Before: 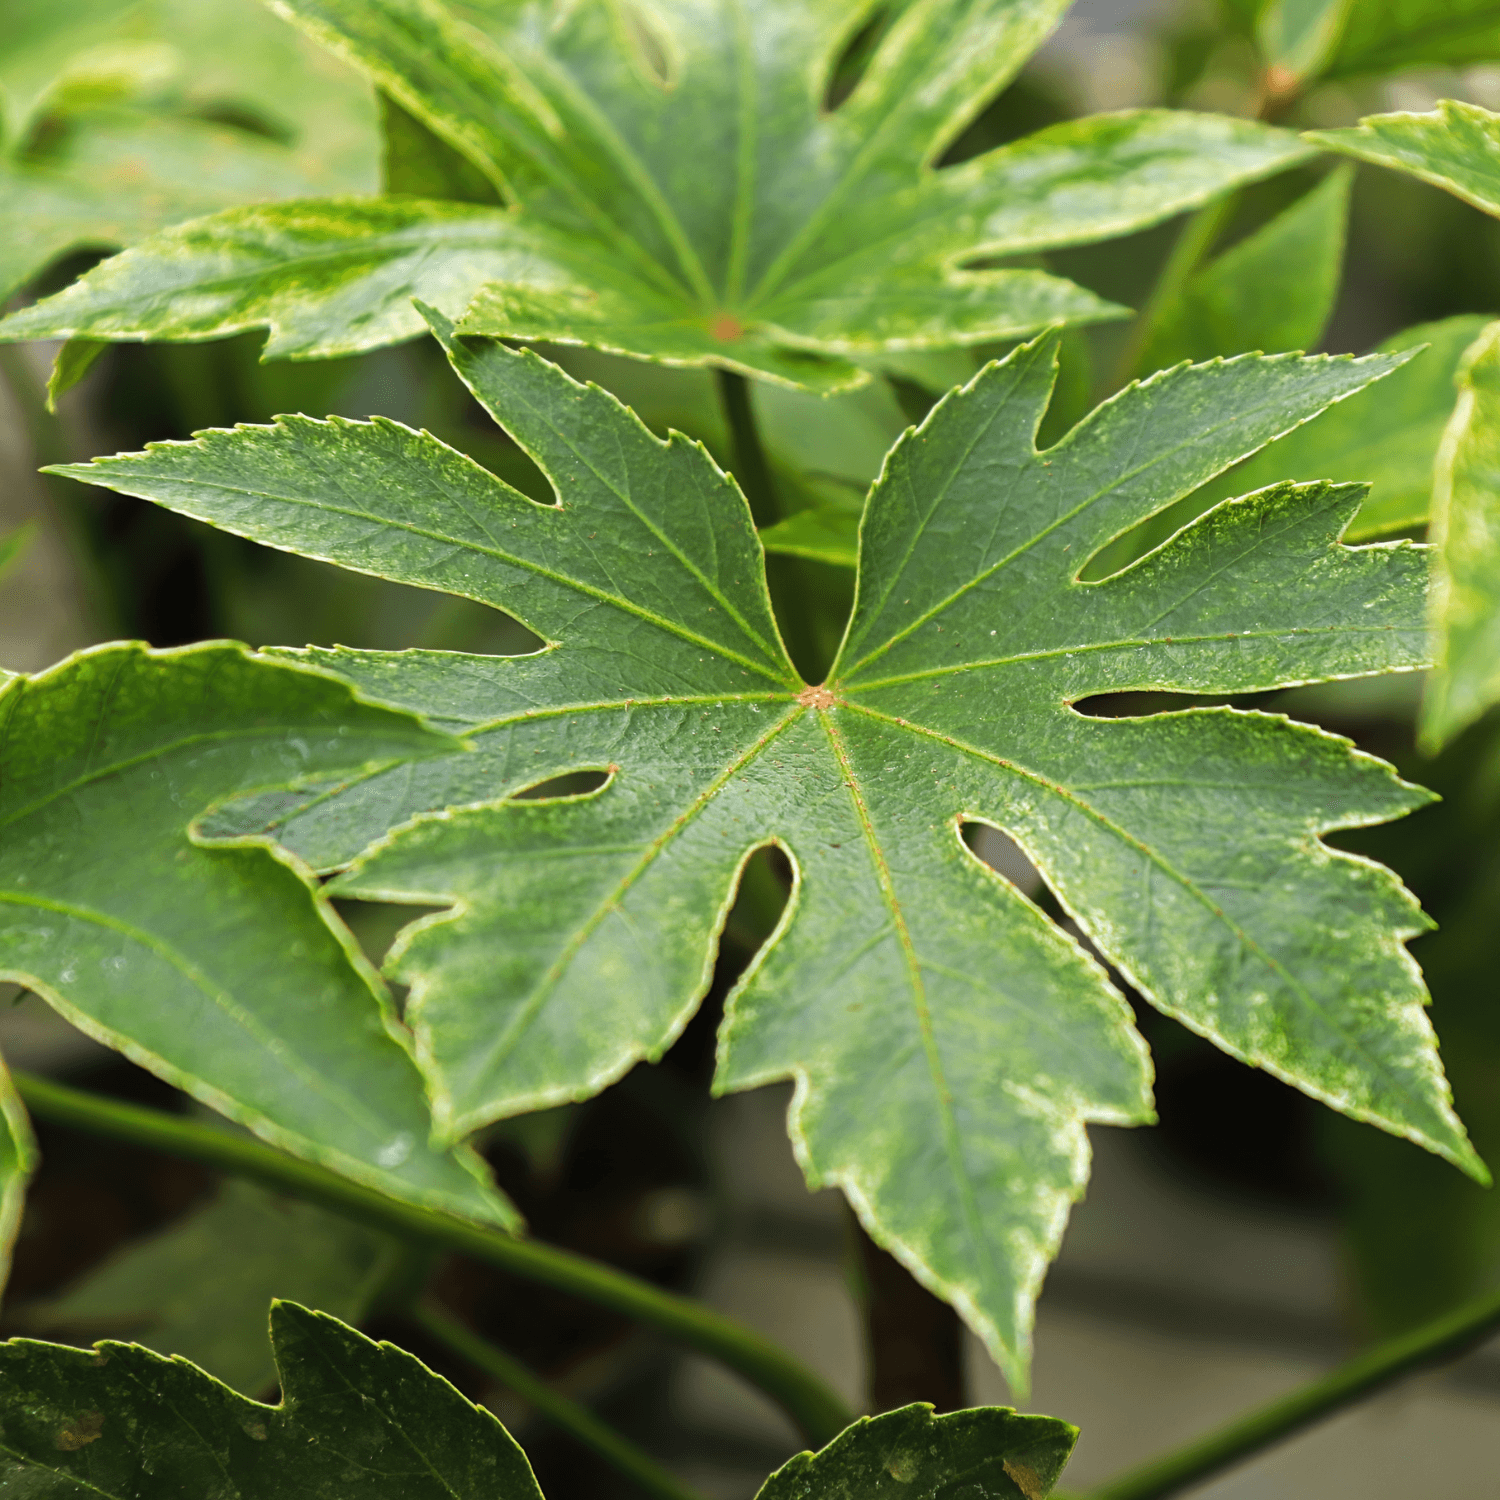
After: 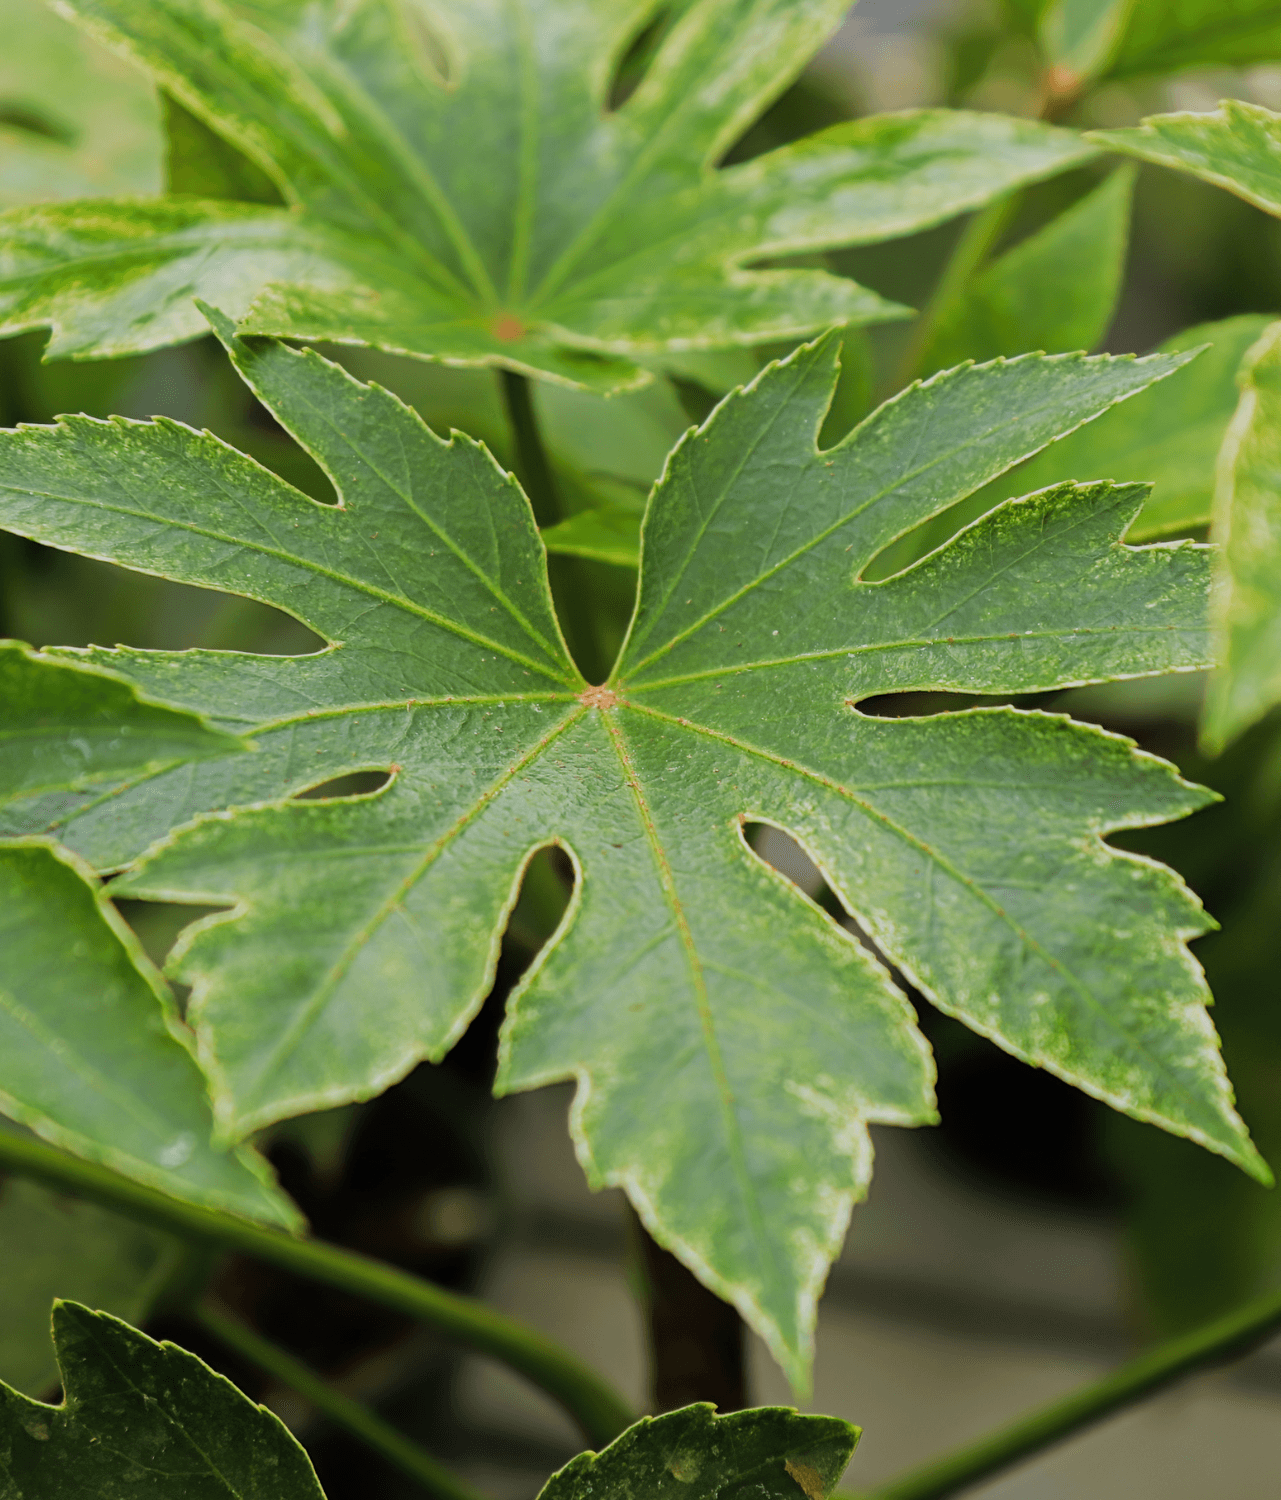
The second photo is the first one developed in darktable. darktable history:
exposure: black level correction 0.001, compensate highlight preservation false
filmic rgb: black relative exposure -13 EV, threshold 3 EV, target white luminance 85%, hardness 6.3, latitude 42.11%, contrast 0.858, shadows ↔ highlights balance 8.63%, color science v4 (2020), enable highlight reconstruction true
crop and rotate: left 14.584%
